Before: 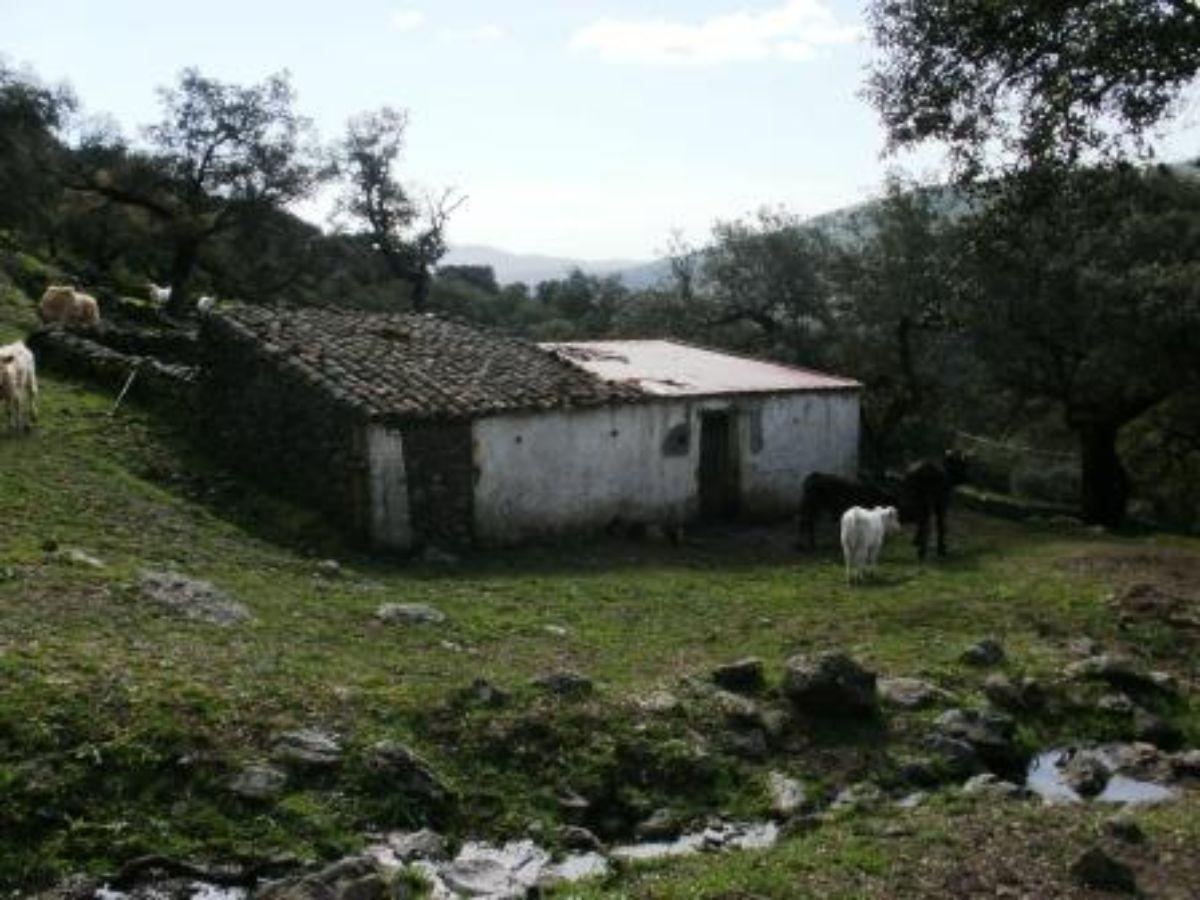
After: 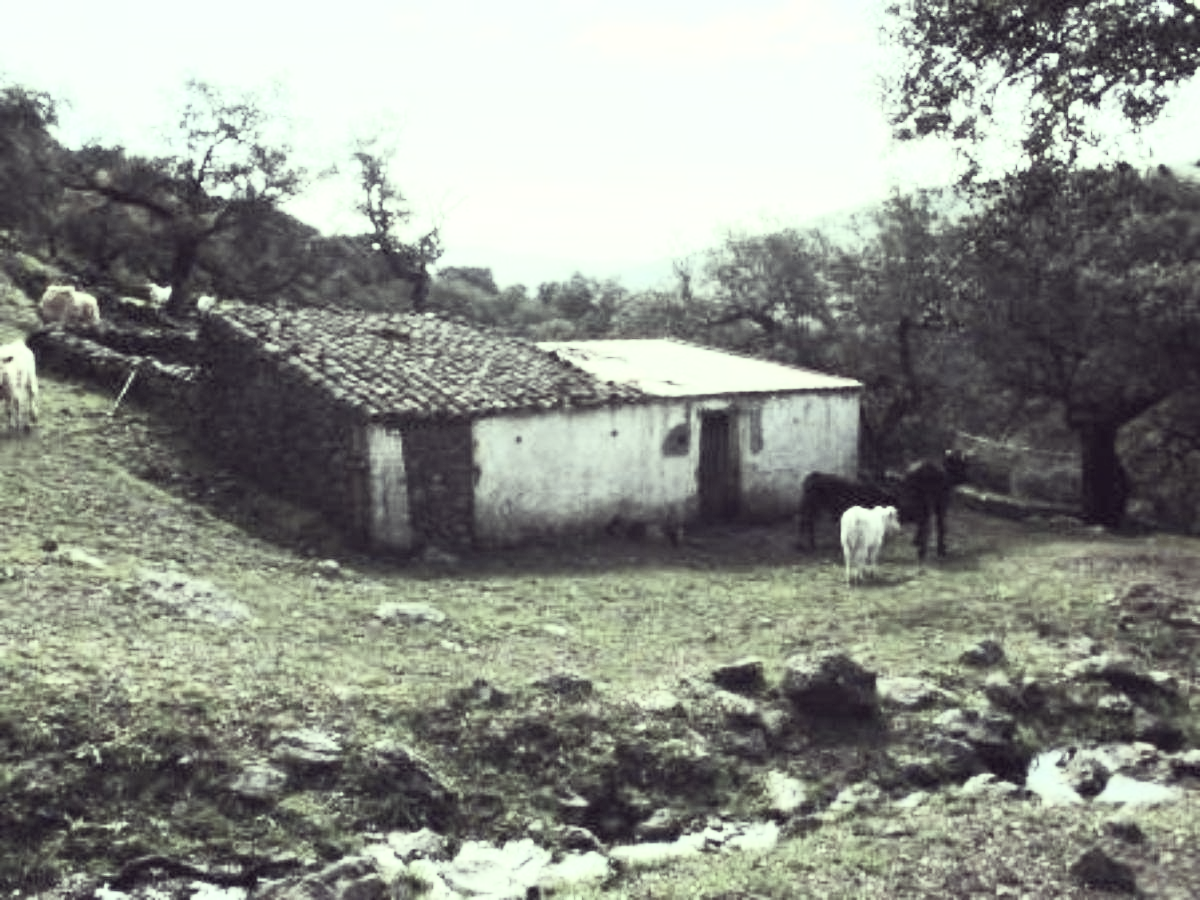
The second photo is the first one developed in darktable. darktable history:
exposure: black level correction 0, exposure 1 EV, compensate exposure bias true, compensate highlight preservation false
color correction: highlights a* -20.17, highlights b* 20.27, shadows a* 20.03, shadows b* -20.46, saturation 0.43
contrast brightness saturation: contrast 0.43, brightness 0.56, saturation -0.19
